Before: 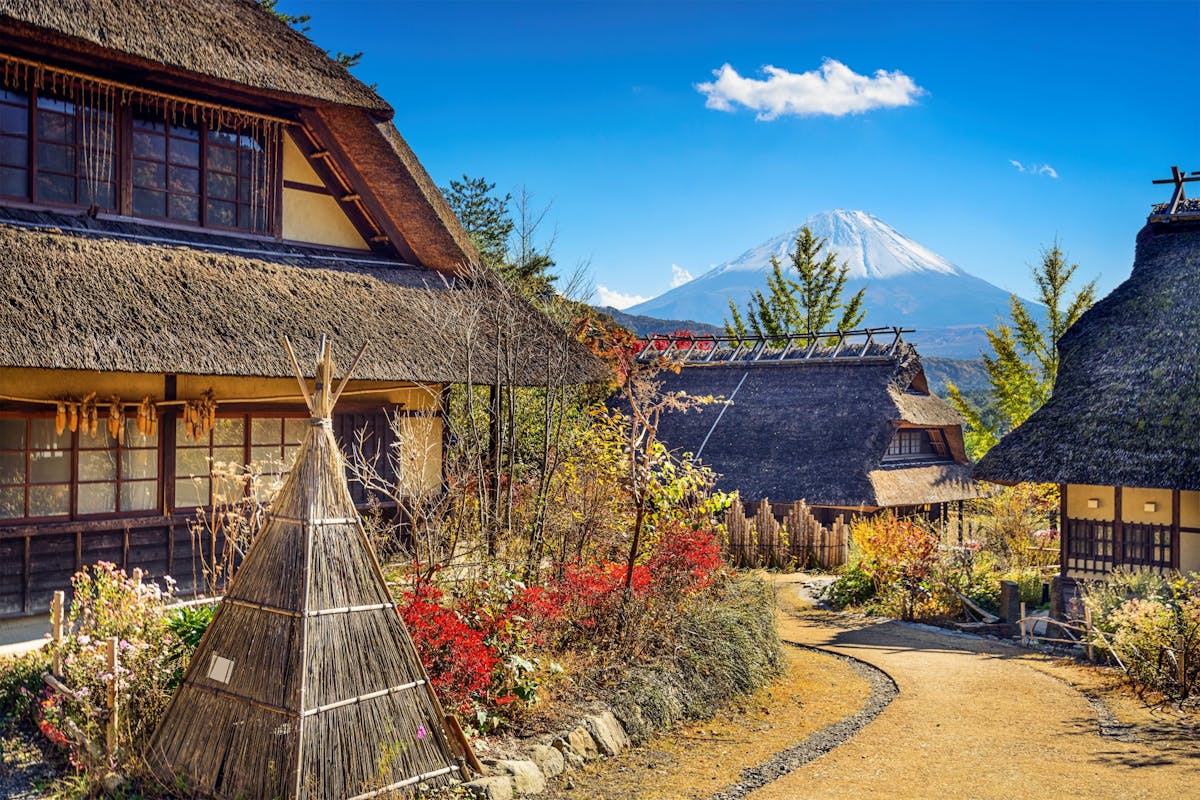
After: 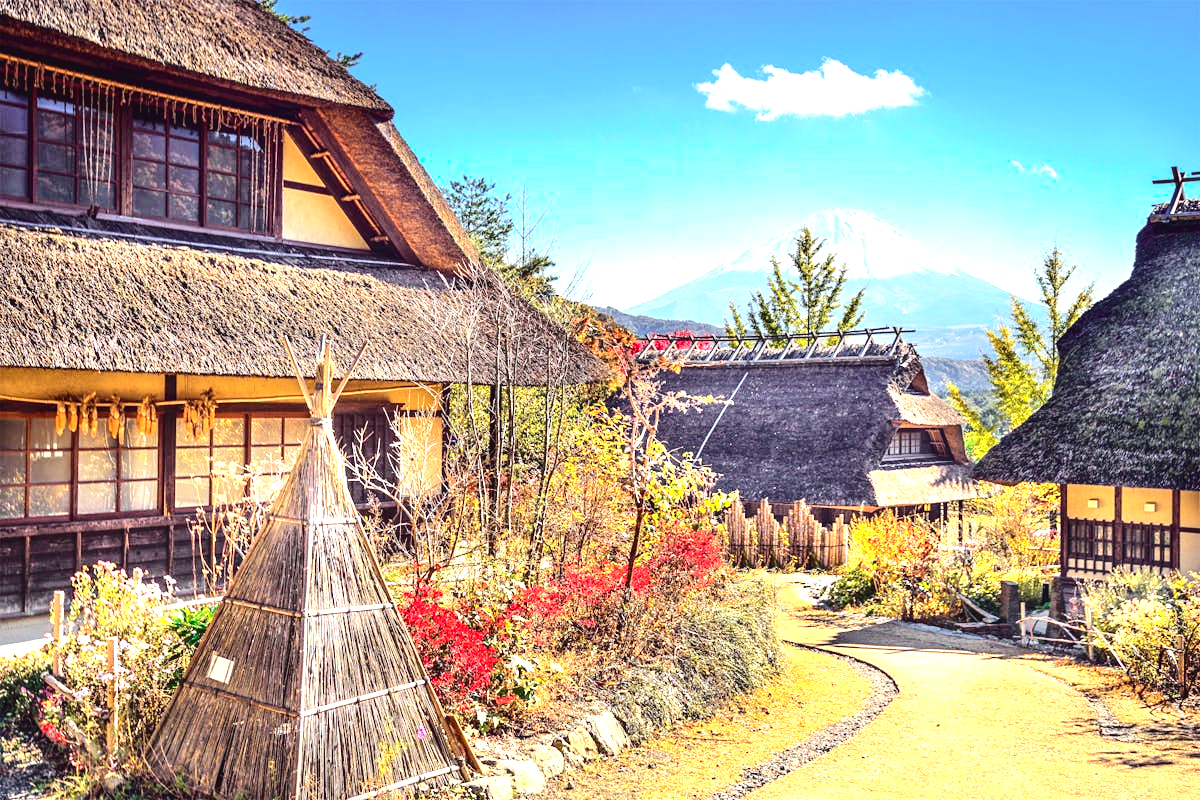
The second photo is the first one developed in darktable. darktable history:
tone curve: curves: ch0 [(0, 0.032) (0.094, 0.08) (0.265, 0.208) (0.41, 0.417) (0.498, 0.496) (0.638, 0.673) (0.845, 0.828) (0.994, 0.964)]; ch1 [(0, 0) (0.161, 0.092) (0.37, 0.302) (0.417, 0.434) (0.492, 0.502) (0.576, 0.589) (0.644, 0.638) (0.725, 0.765) (1, 1)]; ch2 [(0, 0) (0.352, 0.403) (0.45, 0.469) (0.521, 0.515) (0.55, 0.528) (0.589, 0.576) (1, 1)], color space Lab, independent channels, preserve colors none
exposure: black level correction 0, exposure 1.5 EV, compensate highlight preservation false
